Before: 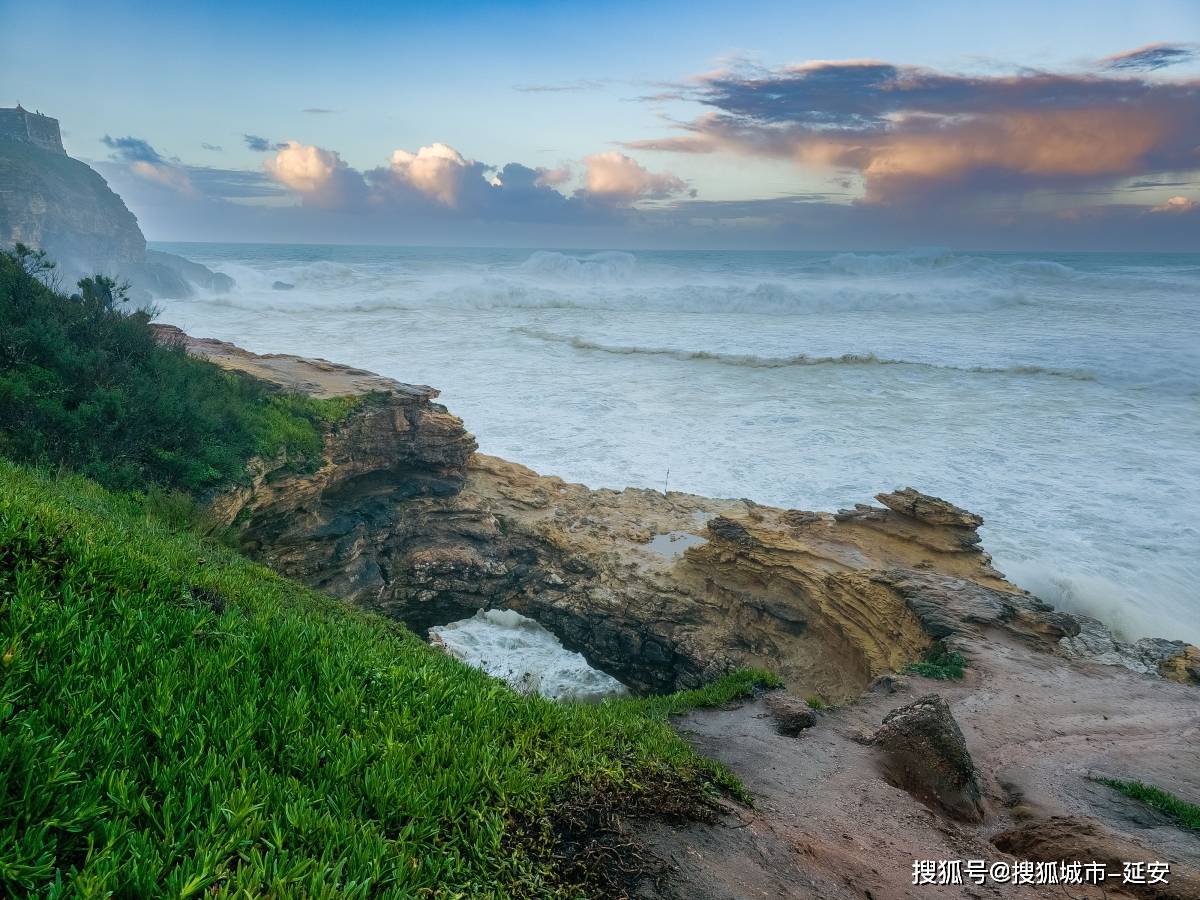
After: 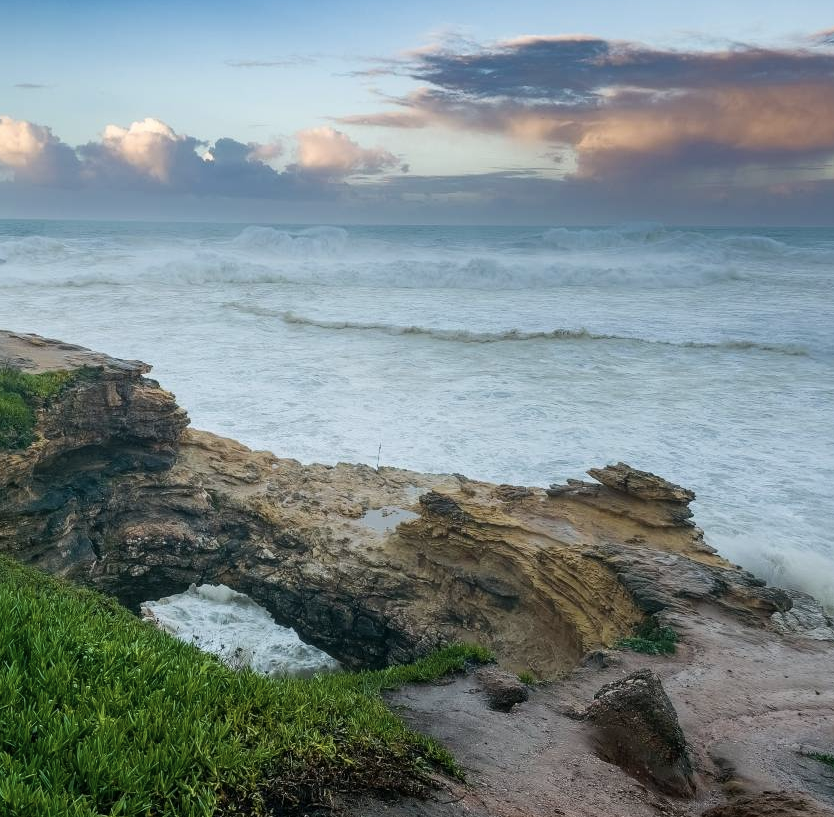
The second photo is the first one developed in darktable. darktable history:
crop and rotate: left 24.034%, top 2.838%, right 6.406%, bottom 6.299%
color balance rgb: perceptual saturation grading › global saturation 25%, global vibrance 20%
contrast brightness saturation: contrast 0.1, saturation -0.36
